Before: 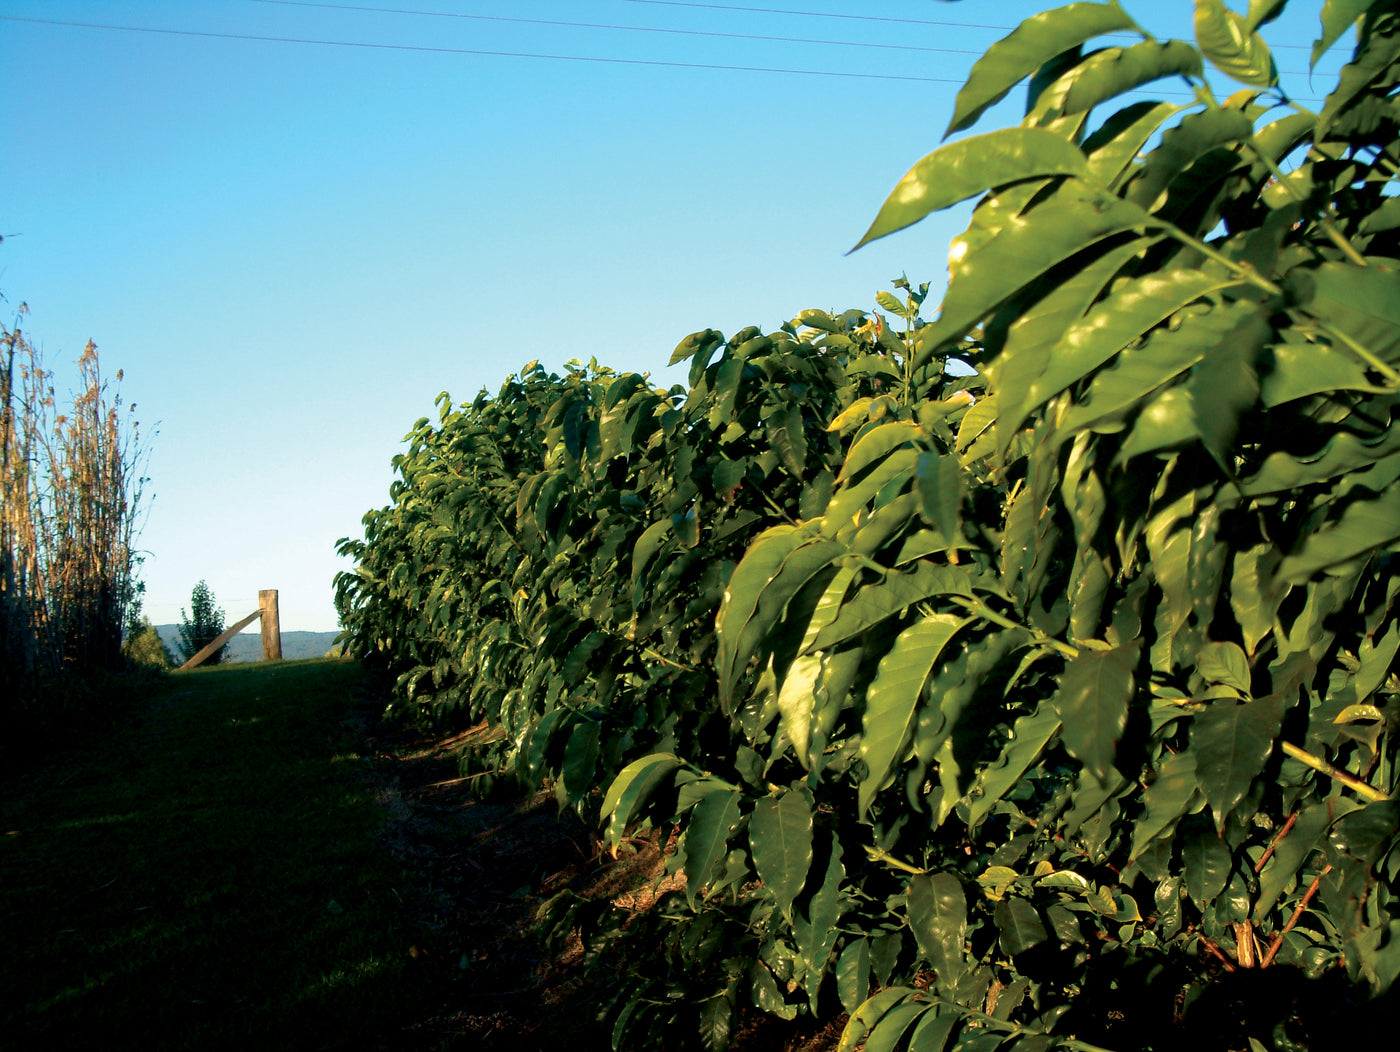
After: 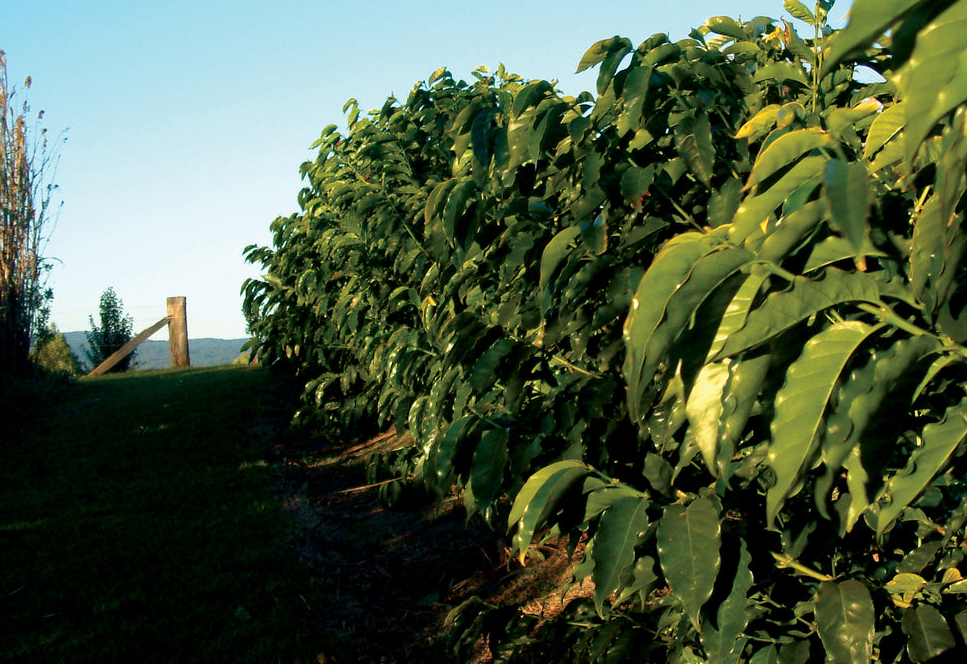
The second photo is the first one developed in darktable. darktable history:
crop: left 6.608%, top 27.877%, right 24.308%, bottom 8.98%
